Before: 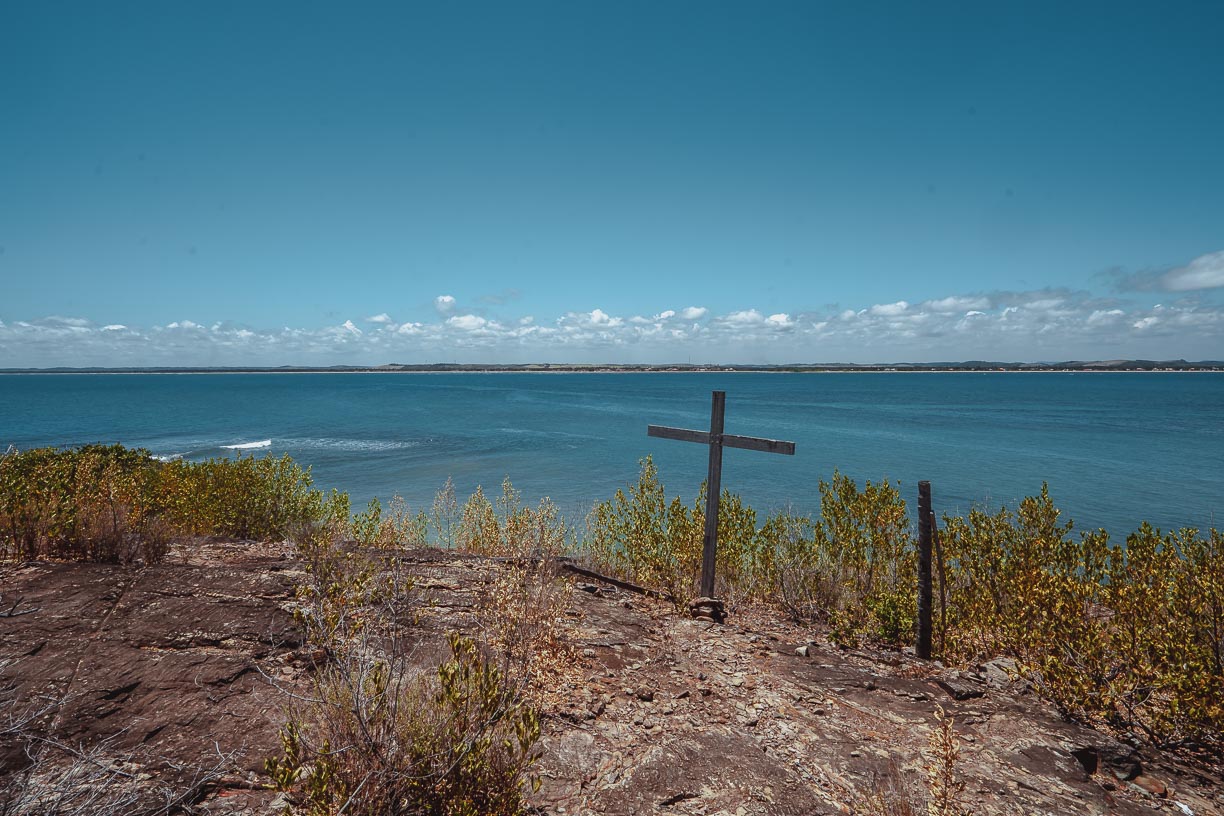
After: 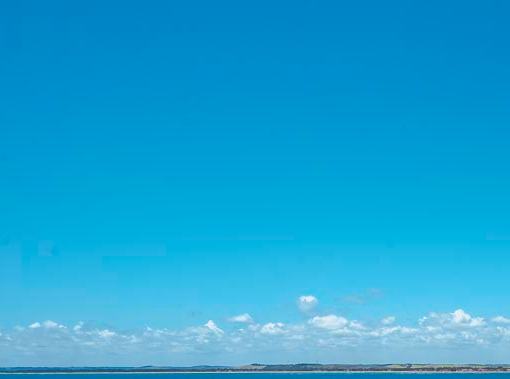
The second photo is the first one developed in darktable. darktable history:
color balance rgb: shadows lift › chroma 3.098%, shadows lift › hue 242.72°, global offset › luminance 1.988%, linear chroma grading › global chroma 14.584%, perceptual saturation grading › global saturation 44.714%, perceptual saturation grading › highlights -25.786%, perceptual saturation grading › shadows 49.597%, perceptual brilliance grading › mid-tones 9.75%, perceptual brilliance grading › shadows 14.606%, global vibrance 20%
crop and rotate: left 11.31%, top 0.093%, right 47.023%, bottom 53.419%
